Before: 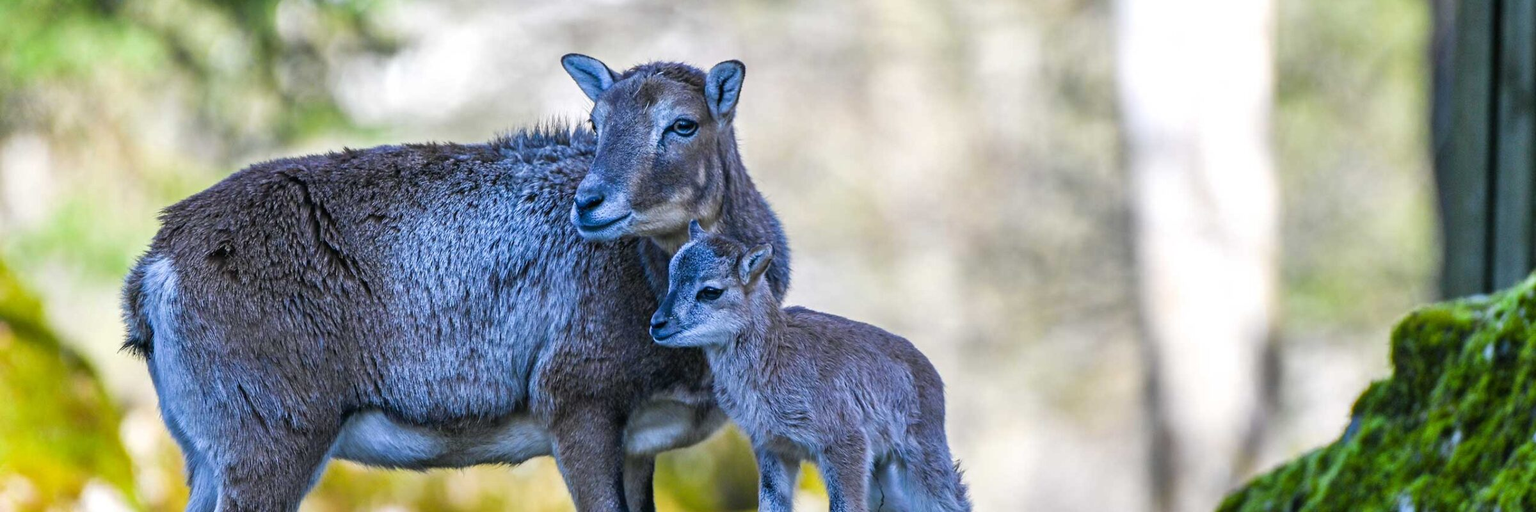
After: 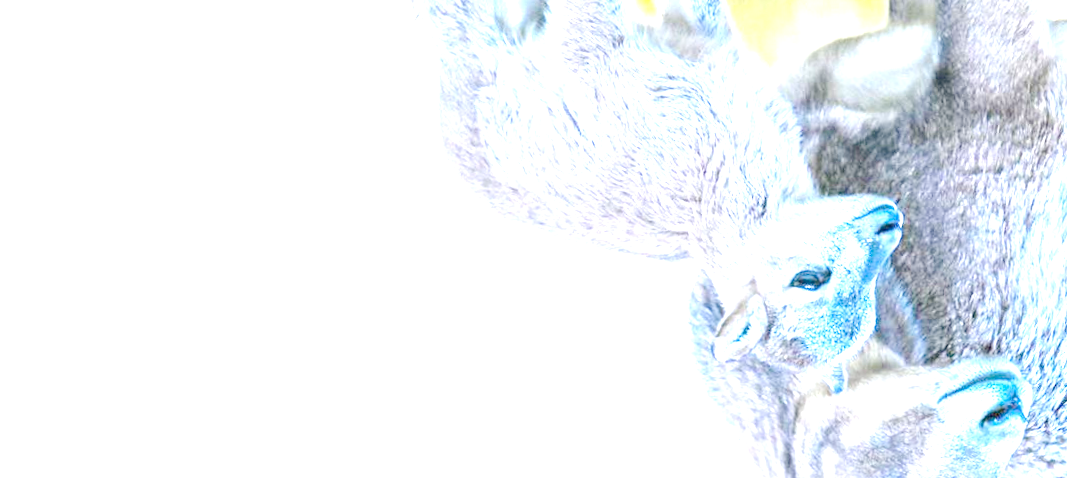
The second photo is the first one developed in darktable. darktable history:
orientation "rotate by 180 degrees": orientation rotate 180°
rotate and perspective: rotation -1.75°, automatic cropping off
exposure: exposure 1.061 EV
tone equalizer "contrast tone curve: soft": -8 EV -0.417 EV, -7 EV -0.389 EV, -6 EV -0.333 EV, -5 EV -0.222 EV, -3 EV 0.222 EV, -2 EV 0.333 EV, -1 EV 0.389 EV, +0 EV 0.417 EV, edges refinement/feathering 500, mask exposure compensation -1.57 EV, preserve details no
crop: left 20.248%, top 10.86%, right 35.675%, bottom 34.321%
